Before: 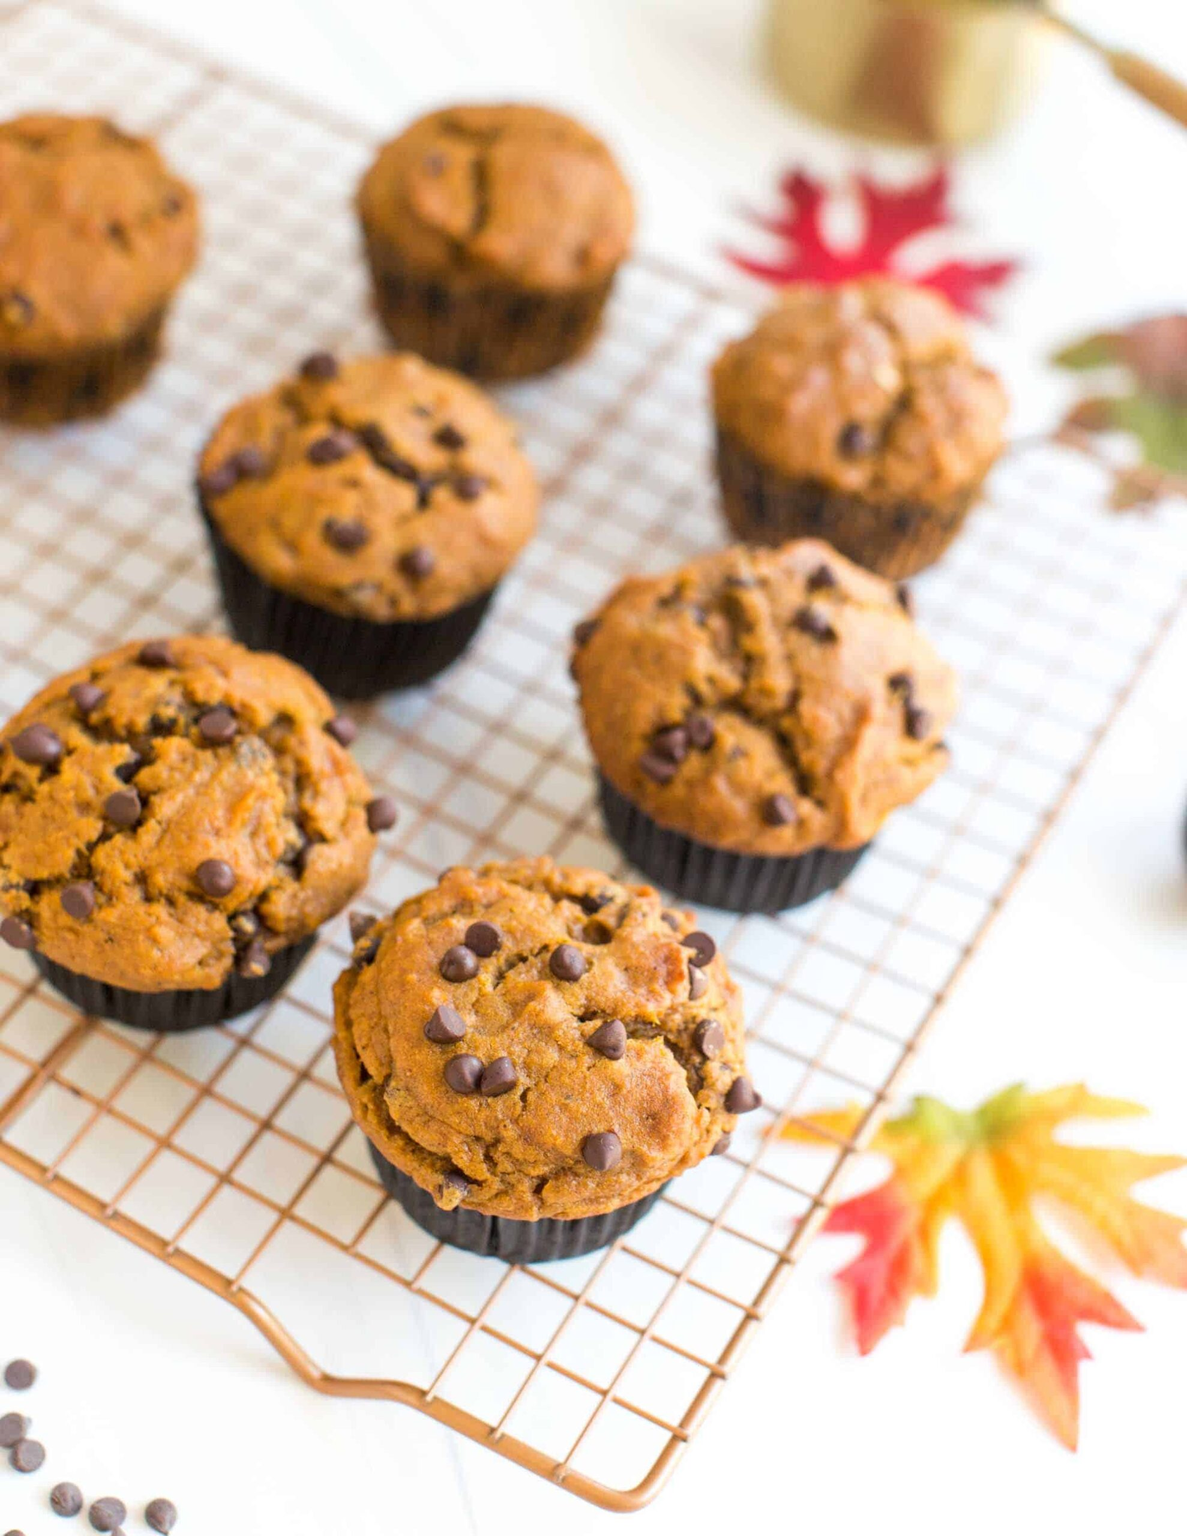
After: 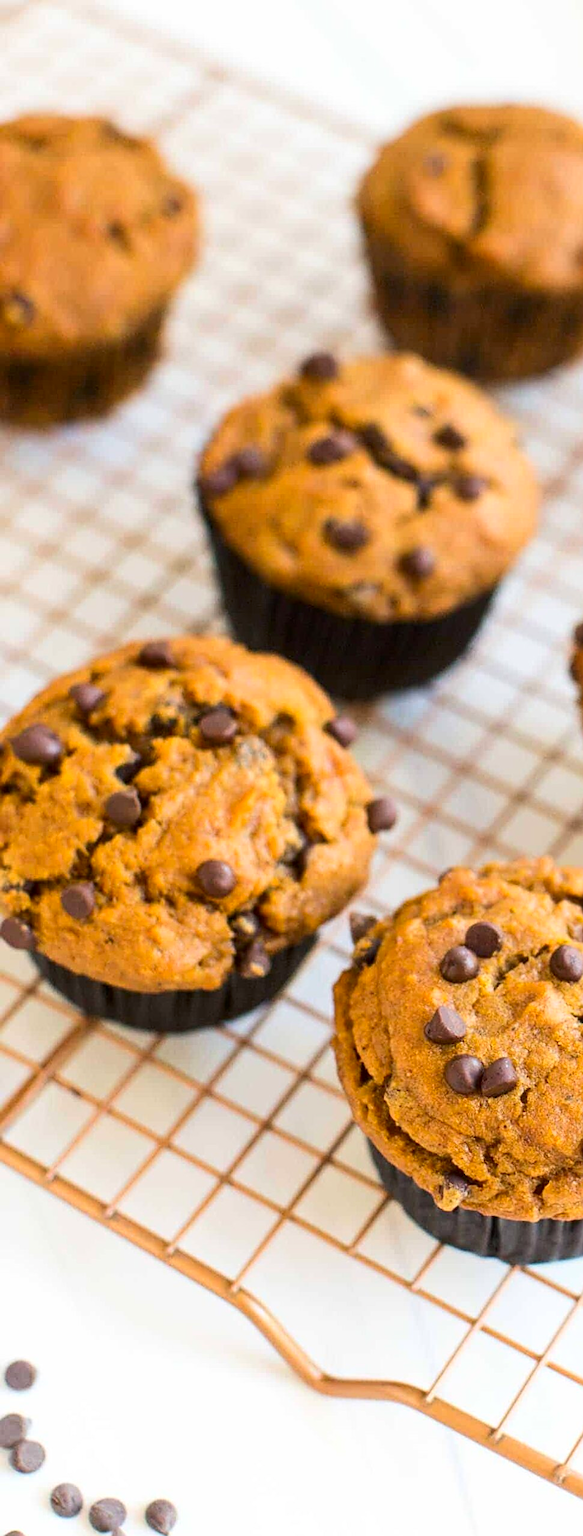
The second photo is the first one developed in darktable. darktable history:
contrast brightness saturation: contrast 0.16, saturation 0.32
color correction: saturation 0.85
white balance: emerald 1
sharpen: on, module defaults
crop and rotate: left 0%, top 0%, right 50.845%
